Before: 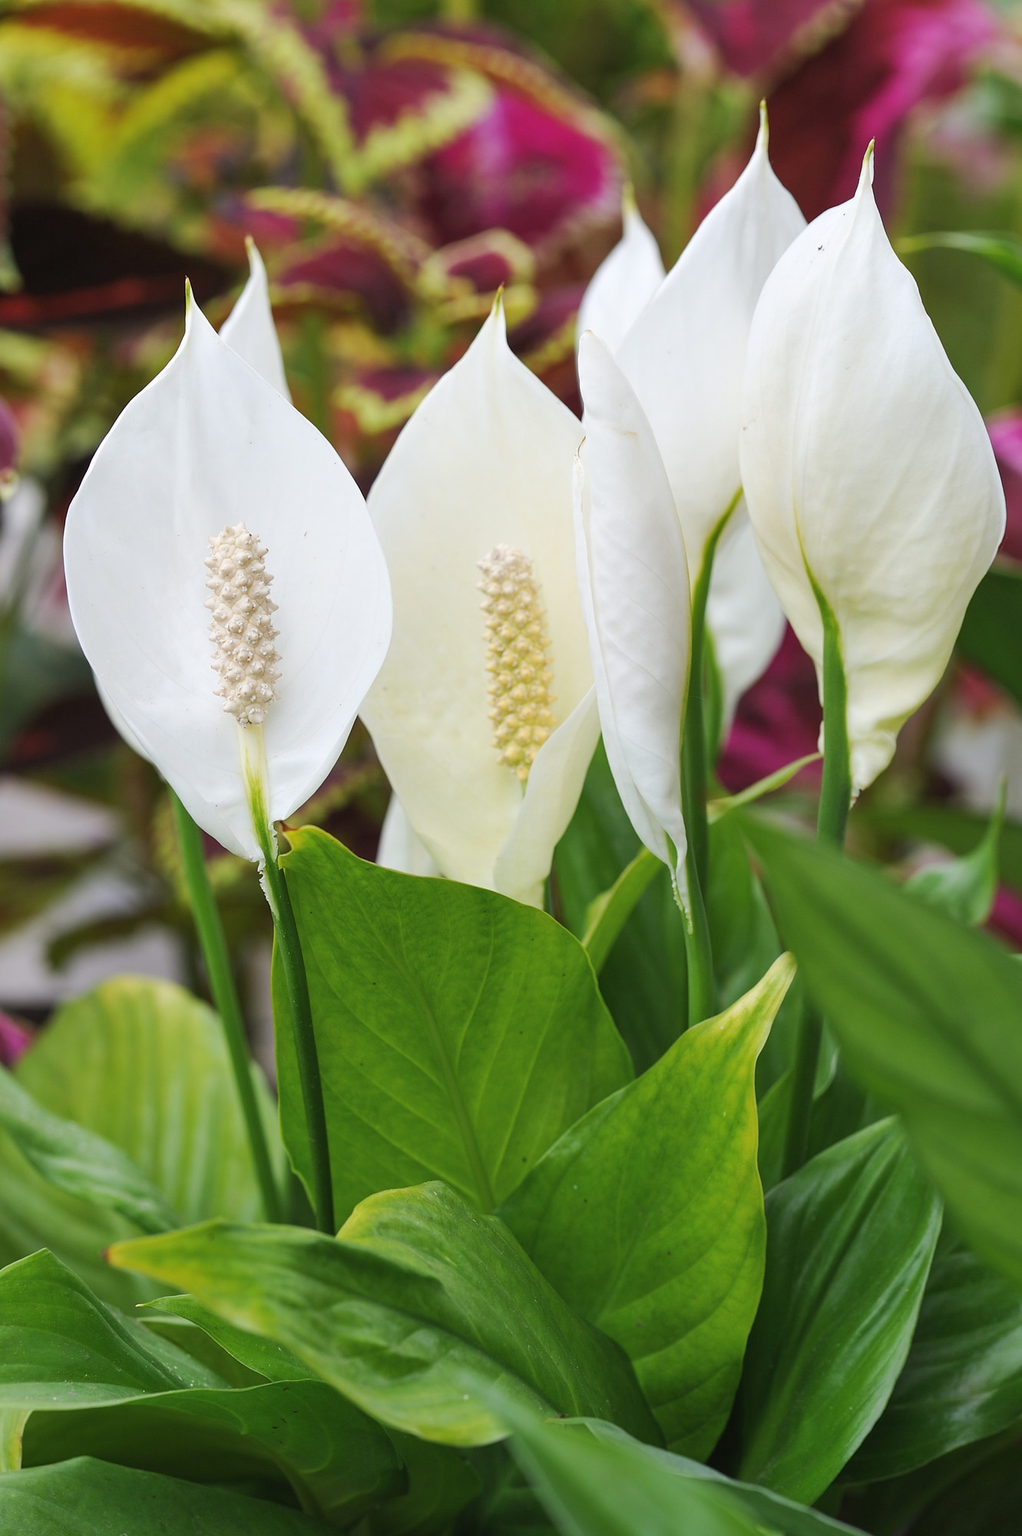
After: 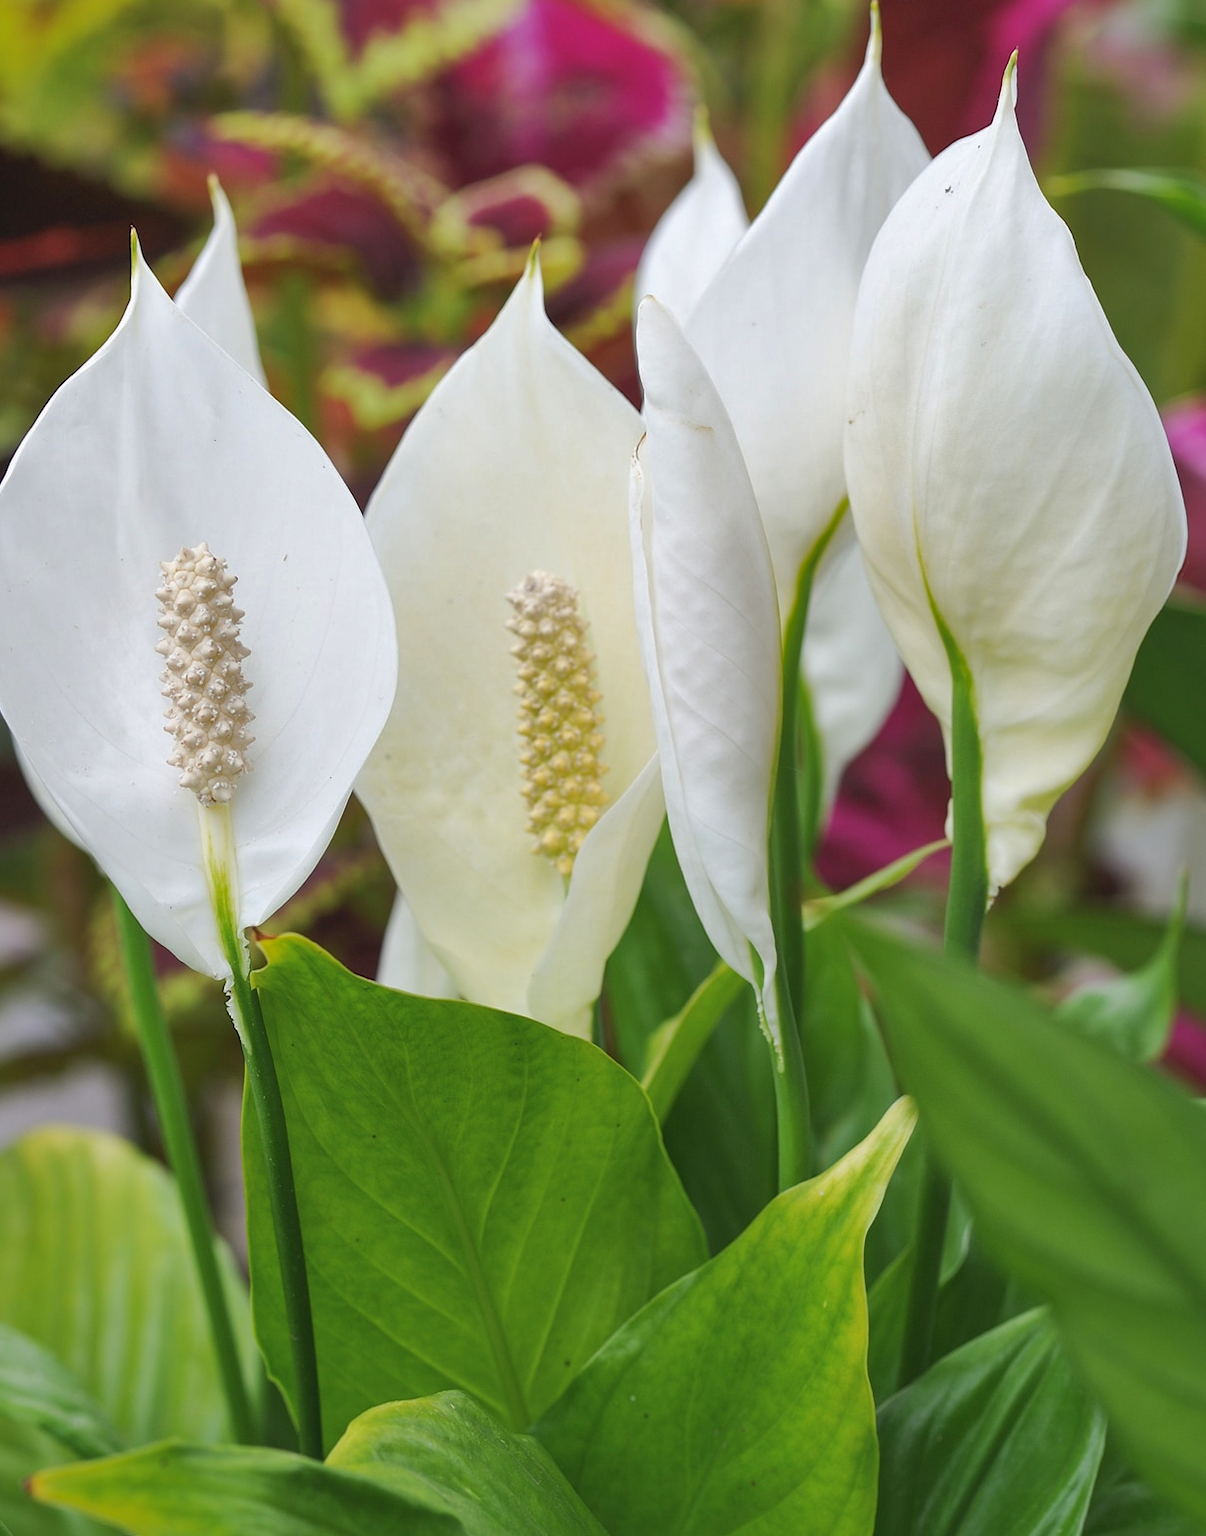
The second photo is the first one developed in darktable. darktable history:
crop: left 8.197%, top 6.597%, bottom 15.364%
shadows and highlights: on, module defaults
